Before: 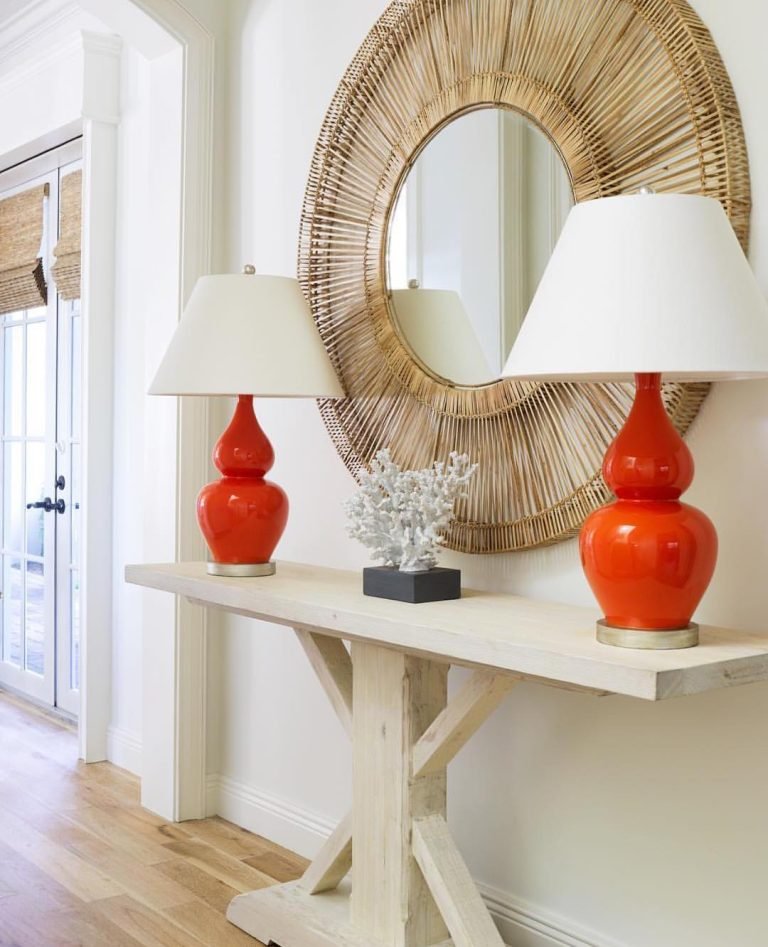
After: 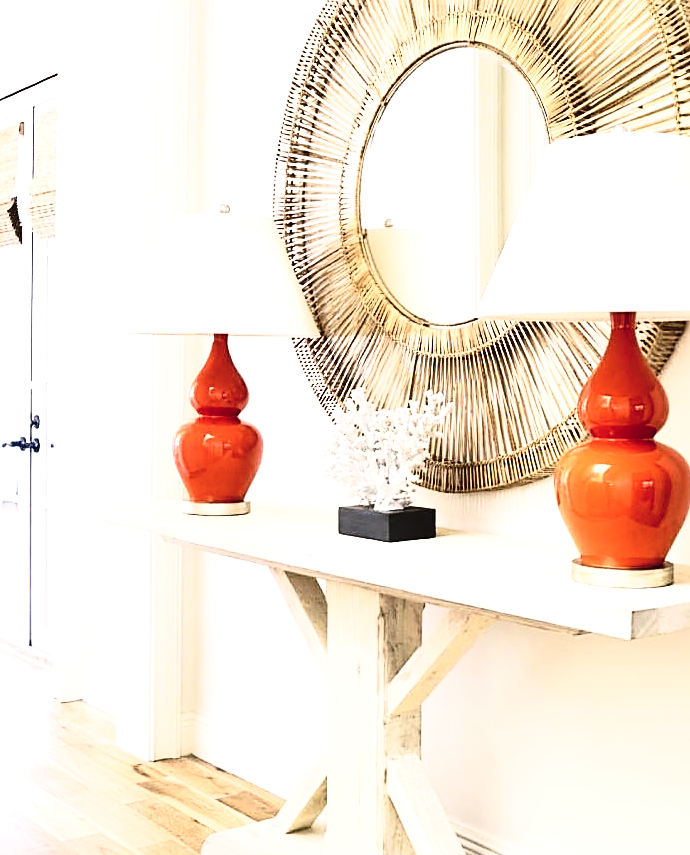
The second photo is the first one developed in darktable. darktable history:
crop: left 3.365%, top 6.465%, right 6.702%, bottom 3.202%
exposure: black level correction 0, exposure 0.699 EV, compensate highlight preservation false
contrast brightness saturation: contrast 0.218, brightness -0.184, saturation 0.231
sharpen: on, module defaults
tone curve: curves: ch0 [(0, 0.01) (0.037, 0.032) (0.131, 0.108) (0.275, 0.286) (0.483, 0.517) (0.61, 0.661) (0.697, 0.768) (0.797, 0.876) (0.888, 0.952) (0.997, 0.995)]; ch1 [(0, 0) (0.312, 0.262) (0.425, 0.402) (0.5, 0.5) (0.527, 0.532) (0.556, 0.585) (0.683, 0.706) (0.746, 0.77) (1, 1)]; ch2 [(0, 0) (0.223, 0.185) (0.333, 0.284) (0.432, 0.4) (0.502, 0.502) (0.525, 0.527) (0.545, 0.564) (0.587, 0.613) (0.636, 0.654) (0.711, 0.729) (0.845, 0.855) (0.998, 0.977)], preserve colors none
color correction: highlights a* 5.58, highlights b* 5.19, saturation 0.639
tone equalizer: -8 EV -0.394 EV, -7 EV -0.402 EV, -6 EV -0.305 EV, -5 EV -0.252 EV, -3 EV 0.227 EV, -2 EV 0.357 EV, -1 EV 0.376 EV, +0 EV 0.418 EV, edges refinement/feathering 500, mask exposure compensation -1.57 EV, preserve details no
